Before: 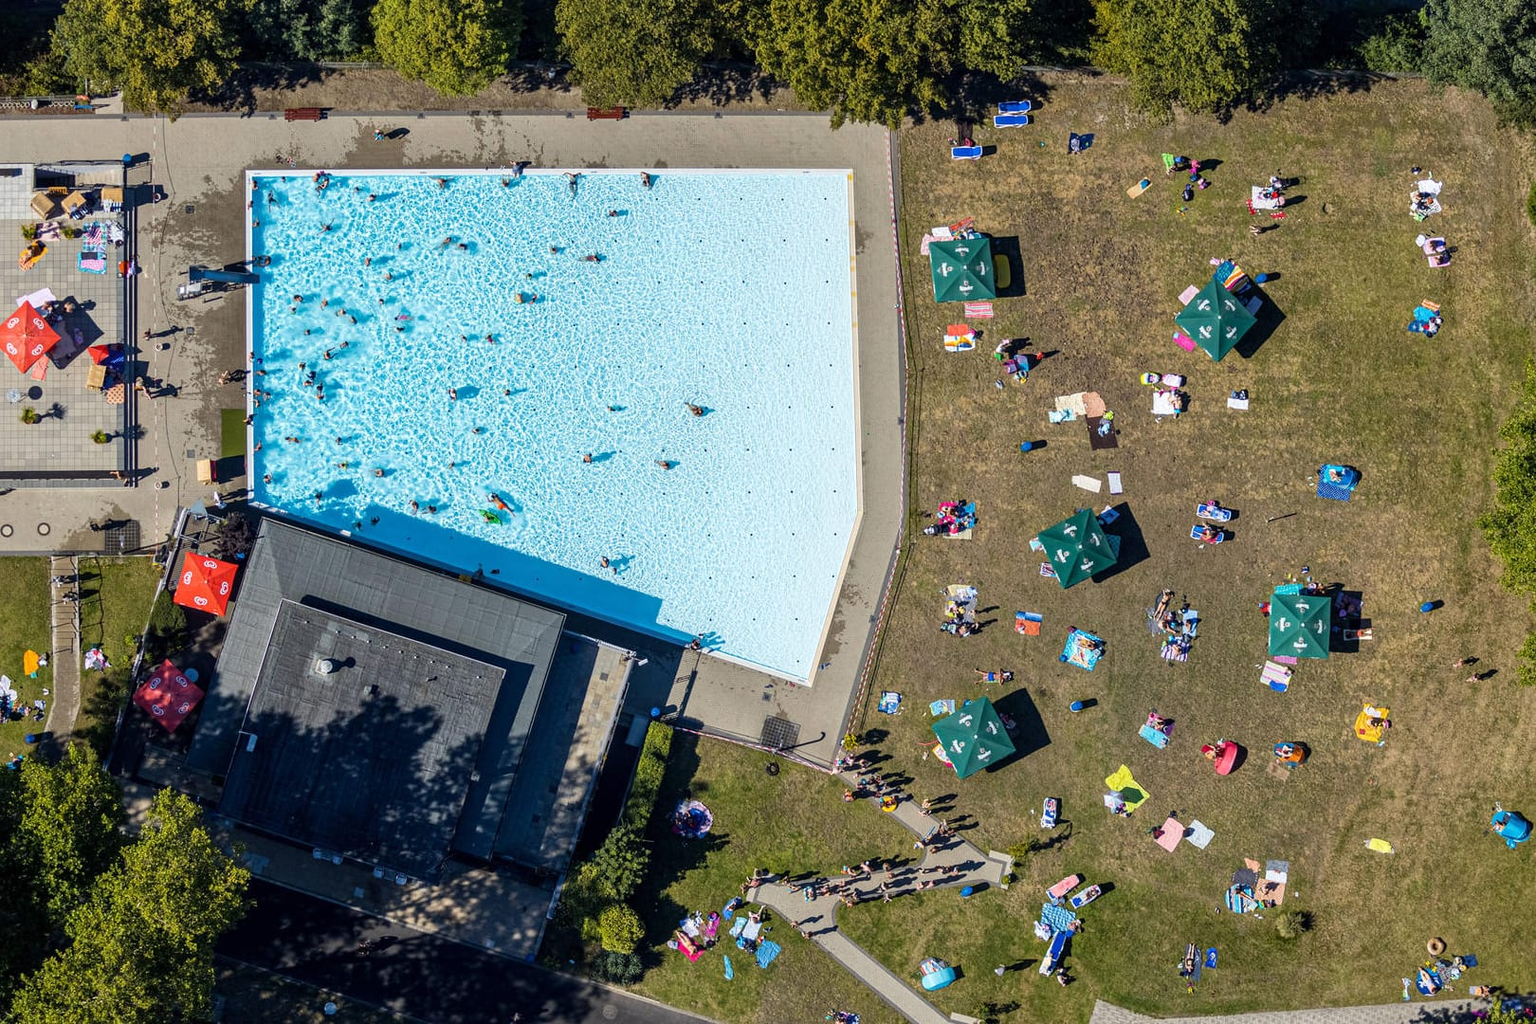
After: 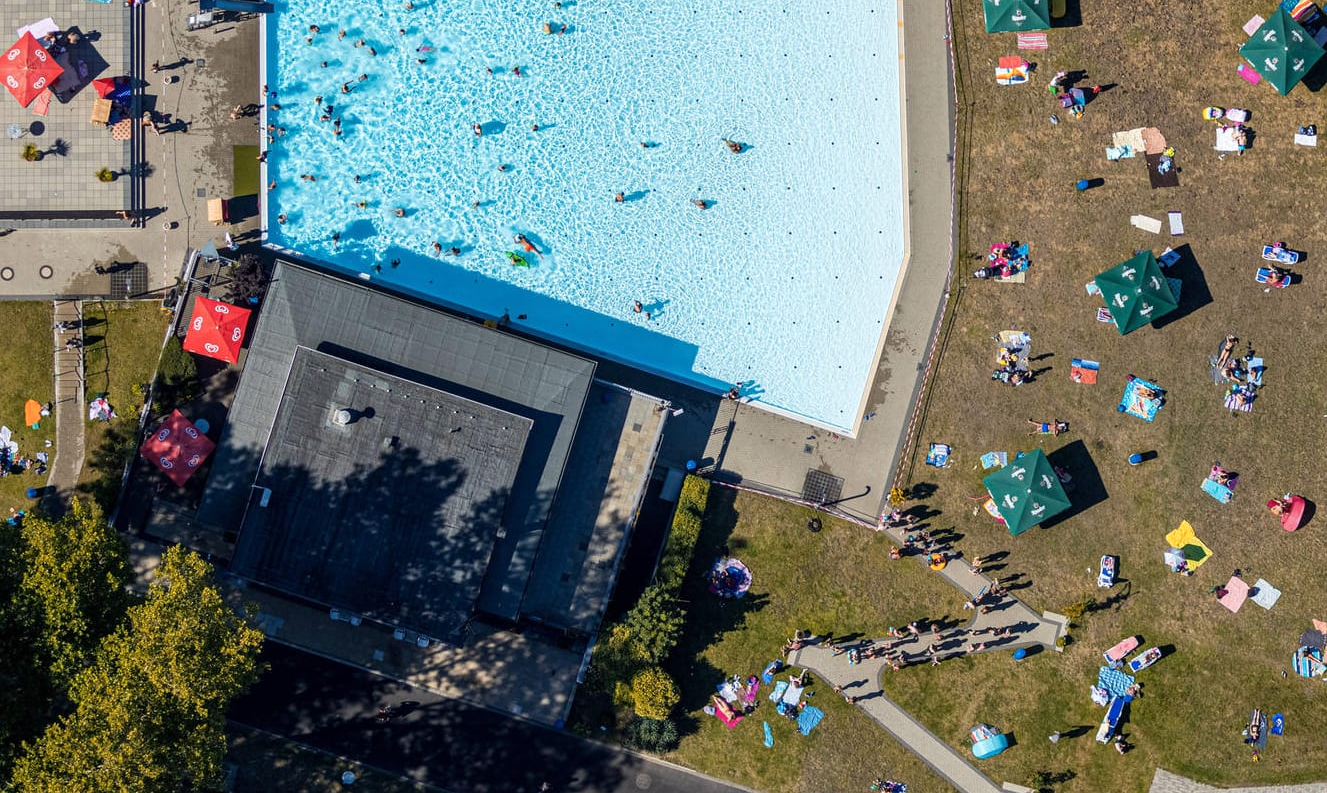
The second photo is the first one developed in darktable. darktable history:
color zones: curves: ch1 [(0, 0.469) (0.072, 0.457) (0.243, 0.494) (0.429, 0.5) (0.571, 0.5) (0.714, 0.5) (0.857, 0.5) (1, 0.469)]; ch2 [(0, 0.499) (0.143, 0.467) (0.242, 0.436) (0.429, 0.493) (0.571, 0.5) (0.714, 0.5) (0.857, 0.5) (1, 0.499)]
crop: top 26.501%, right 18.044%
